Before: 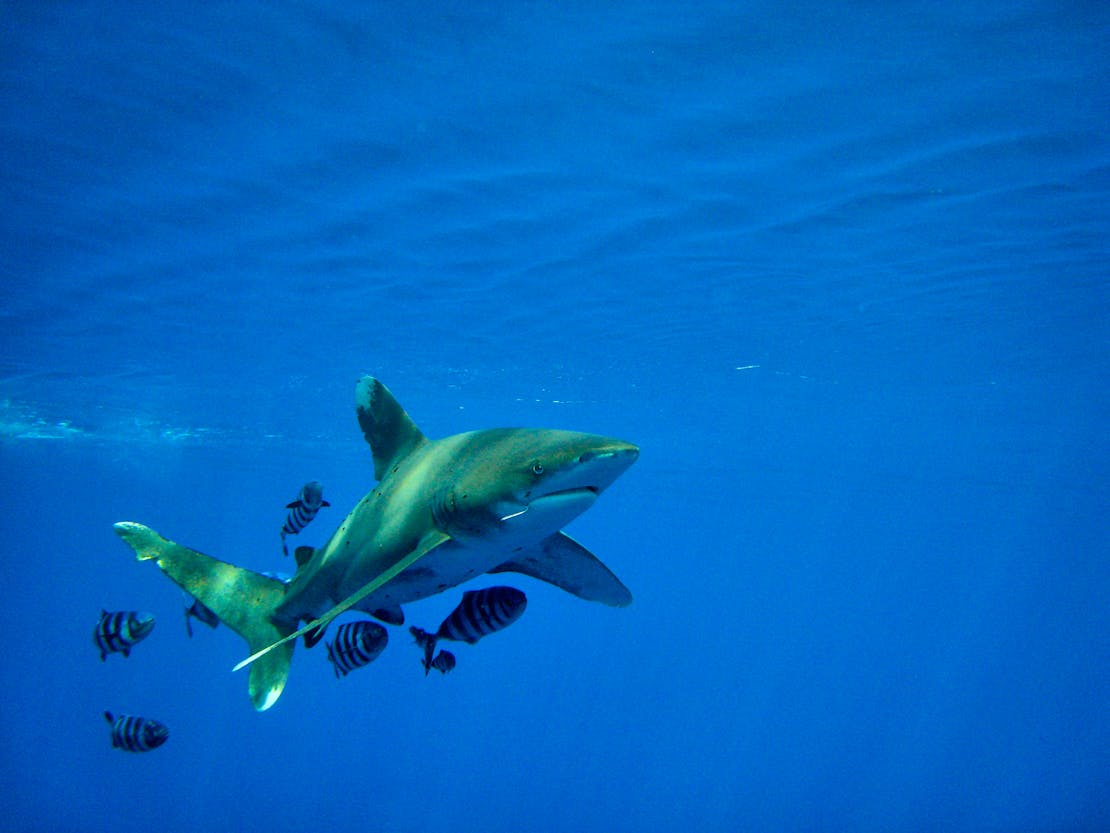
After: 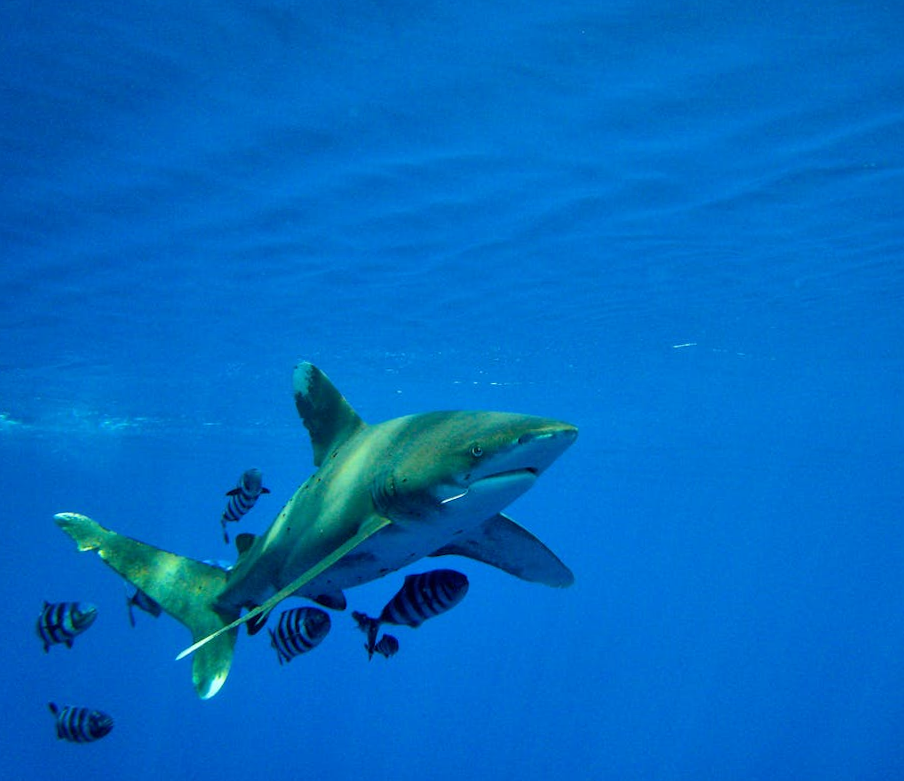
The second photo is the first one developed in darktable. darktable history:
exposure: compensate highlight preservation false
crop and rotate: angle 1.19°, left 4.419%, top 0.906%, right 11.849%, bottom 2.693%
